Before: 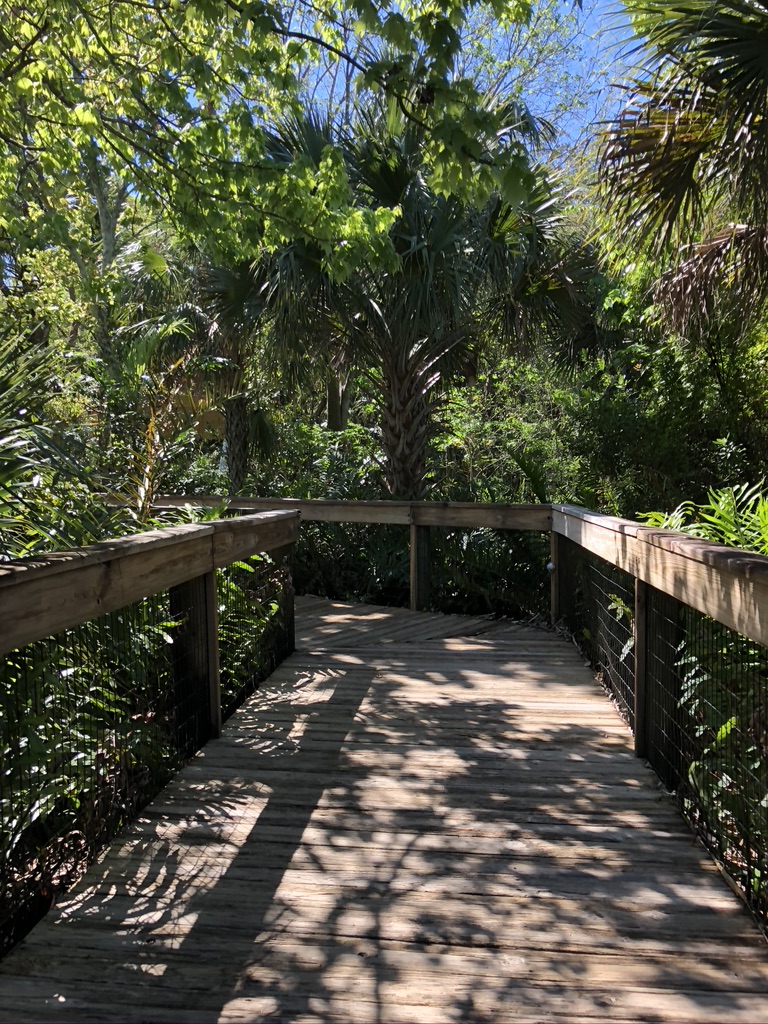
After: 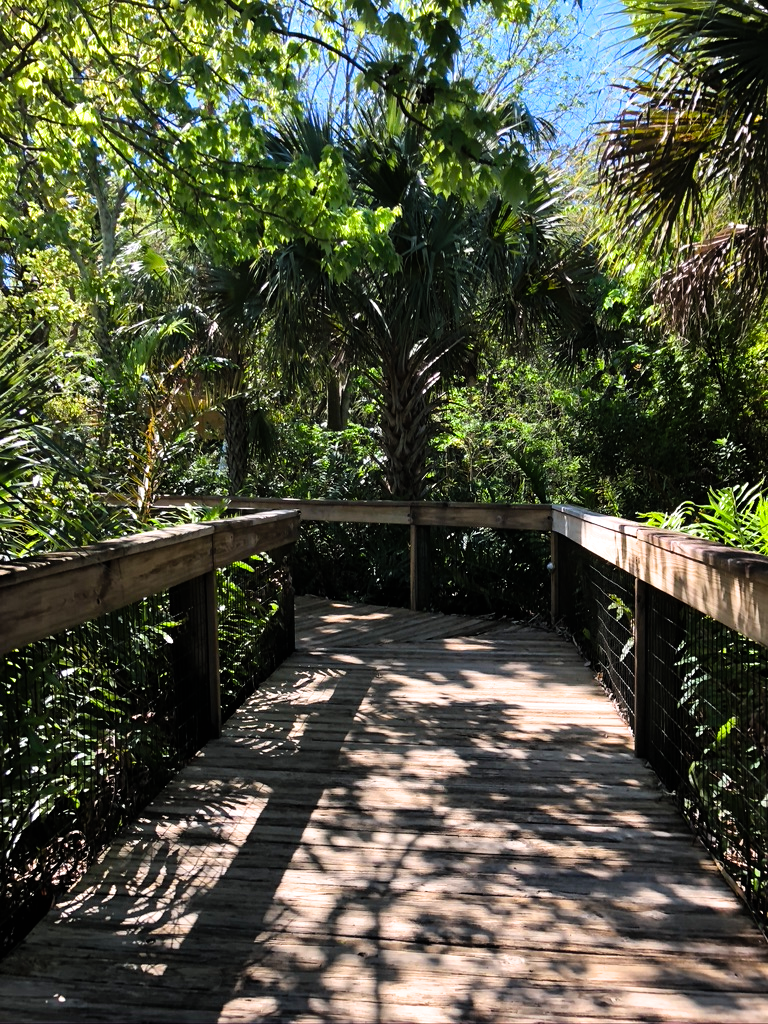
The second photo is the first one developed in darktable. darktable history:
contrast brightness saturation: contrast 0.07, brightness 0.08, saturation 0.18
color zones: curves: ch0 [(0.068, 0.464) (0.25, 0.5) (0.48, 0.508) (0.75, 0.536) (0.886, 0.476) (0.967, 0.456)]; ch1 [(0.066, 0.456) (0.25, 0.5) (0.616, 0.508) (0.746, 0.56) (0.934, 0.444)]
filmic rgb: black relative exposure -9.08 EV, white relative exposure 2.3 EV, hardness 7.49
